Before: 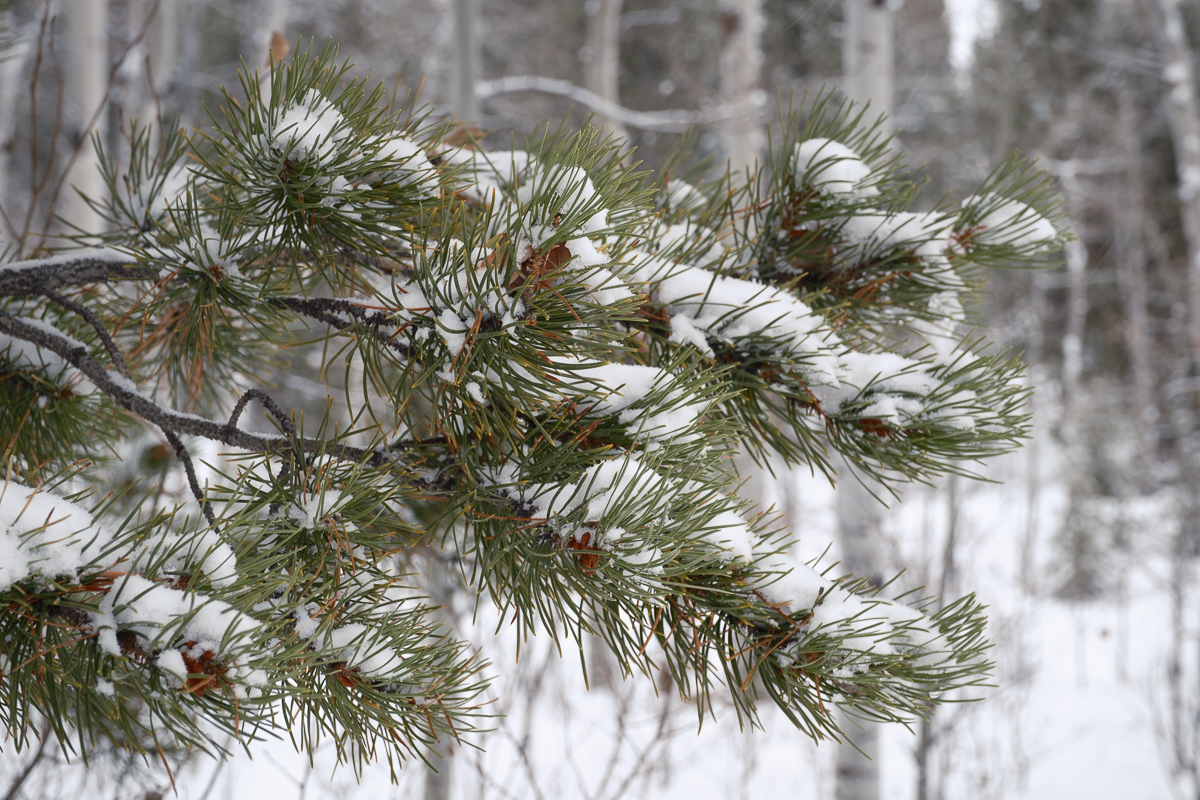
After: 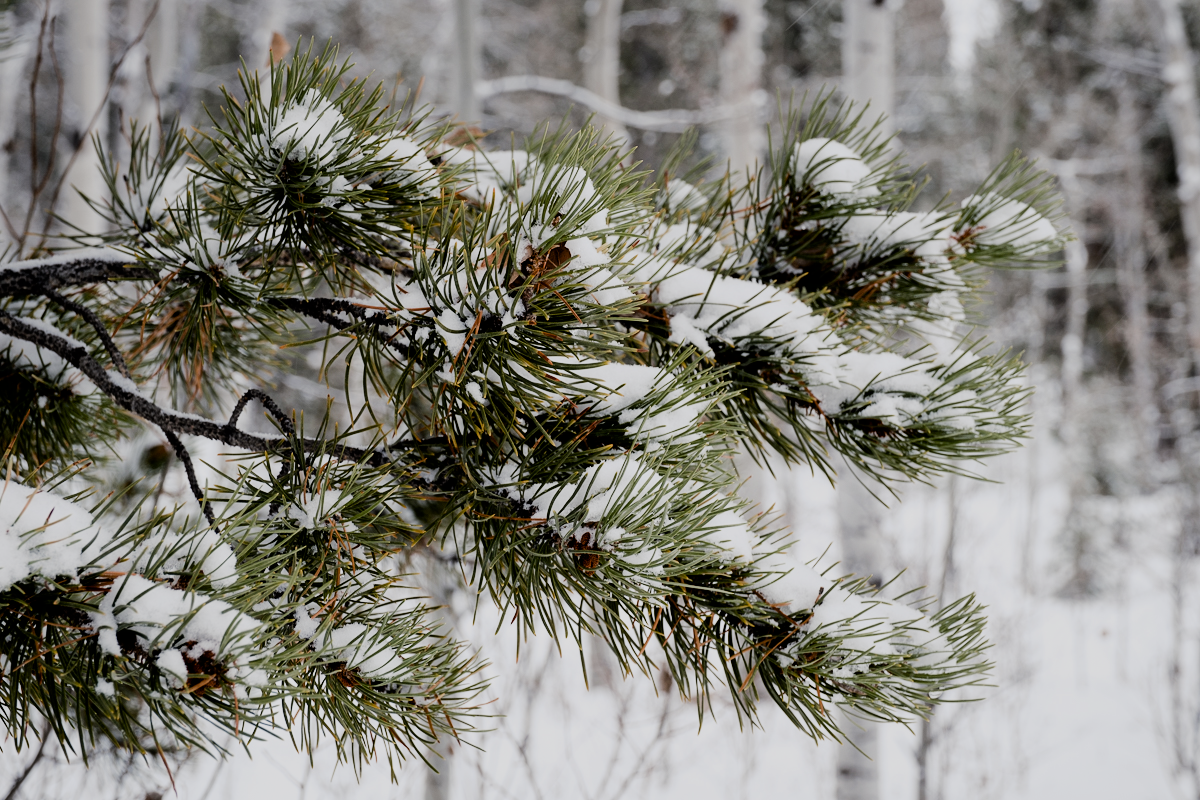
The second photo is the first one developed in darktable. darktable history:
filmic rgb: black relative exposure -6.21 EV, white relative exposure 6.97 EV, threshold 2.97 EV, hardness 2.27, enable highlight reconstruction true
color balance rgb: global offset › luminance -1.437%, perceptual saturation grading › global saturation 20%, perceptual saturation grading › highlights -50.455%, perceptual saturation grading › shadows 31.062%, perceptual brilliance grading › highlights 18.204%, perceptual brilliance grading › mid-tones 31.177%, perceptual brilliance grading › shadows -31.416%, global vibrance -23.979%
exposure: exposure 0.086 EV, compensate exposure bias true, compensate highlight preservation false
